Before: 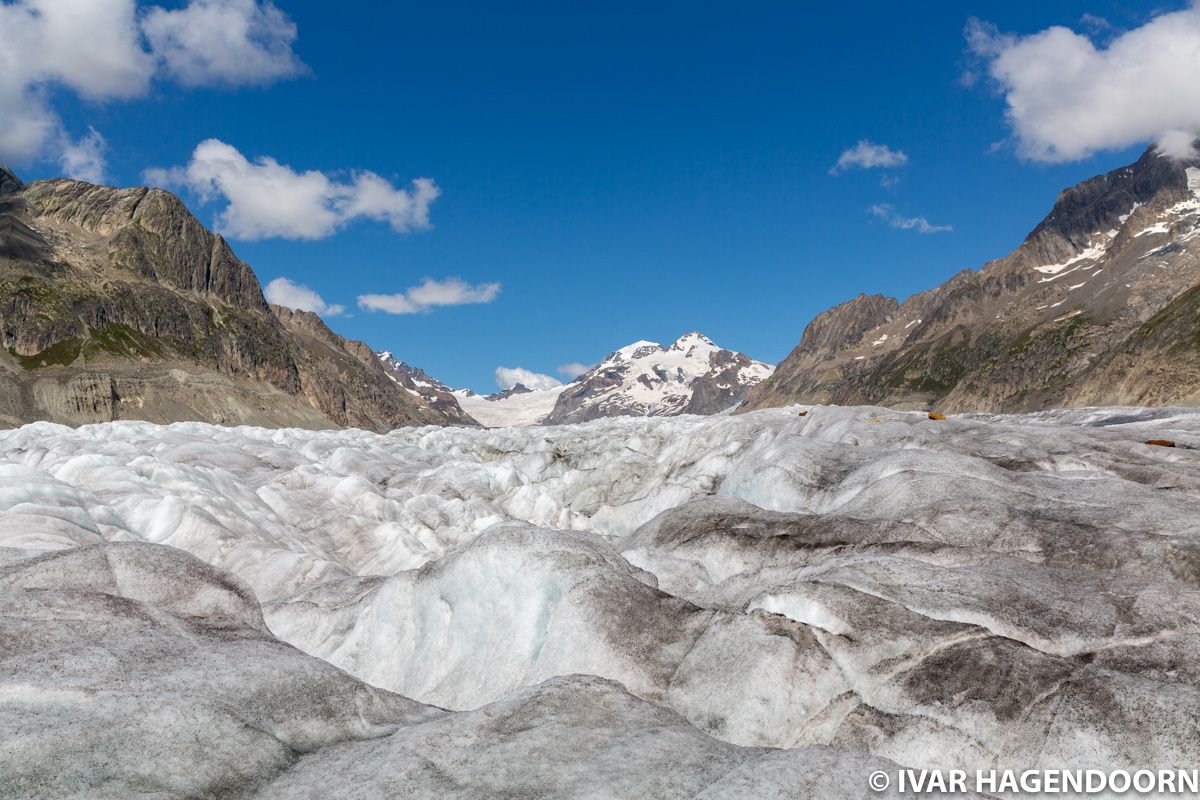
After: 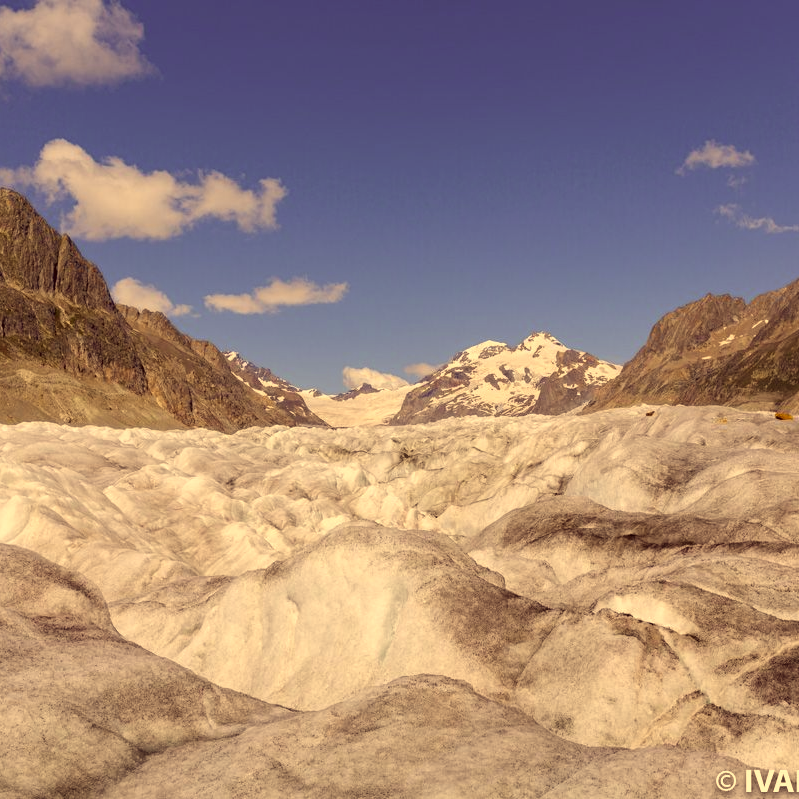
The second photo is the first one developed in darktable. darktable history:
crop and rotate: left 12.81%, right 20.583%
color correction: highlights a* 9.8, highlights b* 38.81, shadows a* 14.56, shadows b* 3.15
